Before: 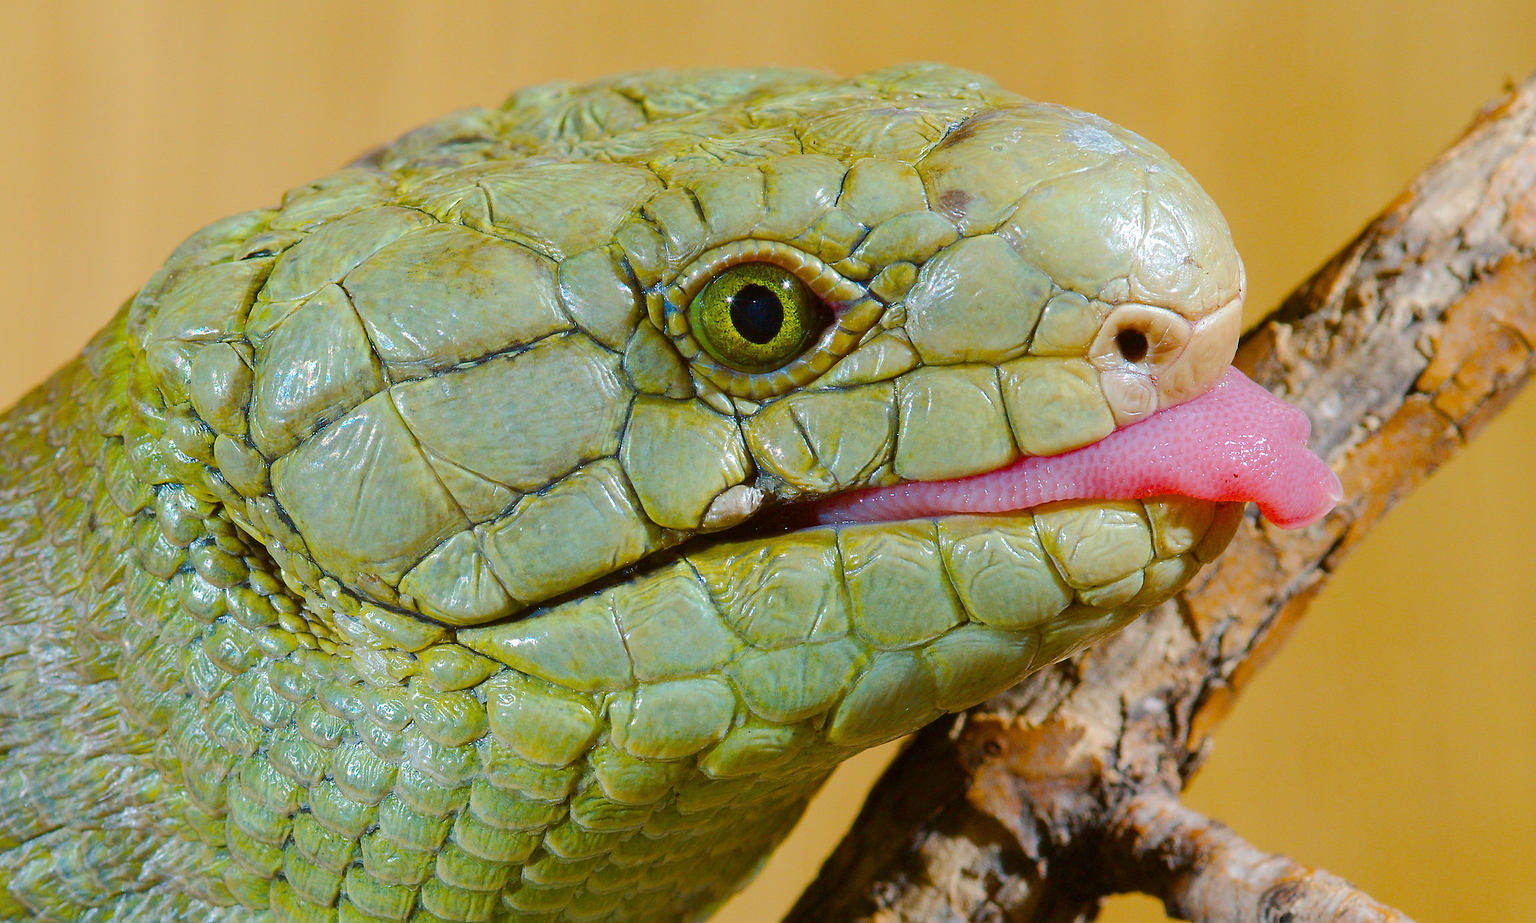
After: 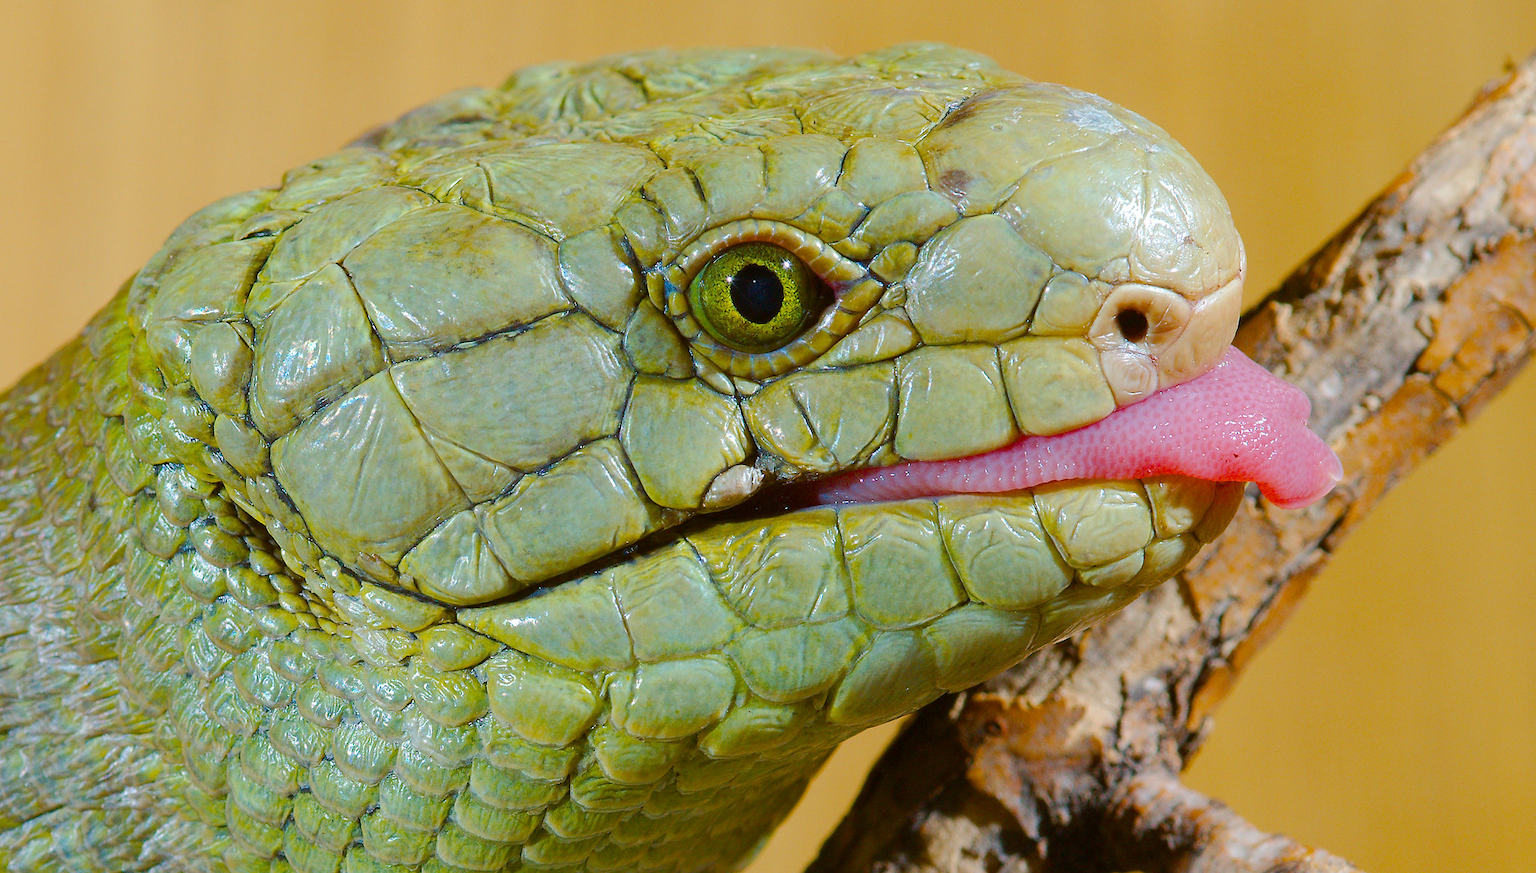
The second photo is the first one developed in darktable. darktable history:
crop and rotate: top 2.277%, bottom 3.077%
